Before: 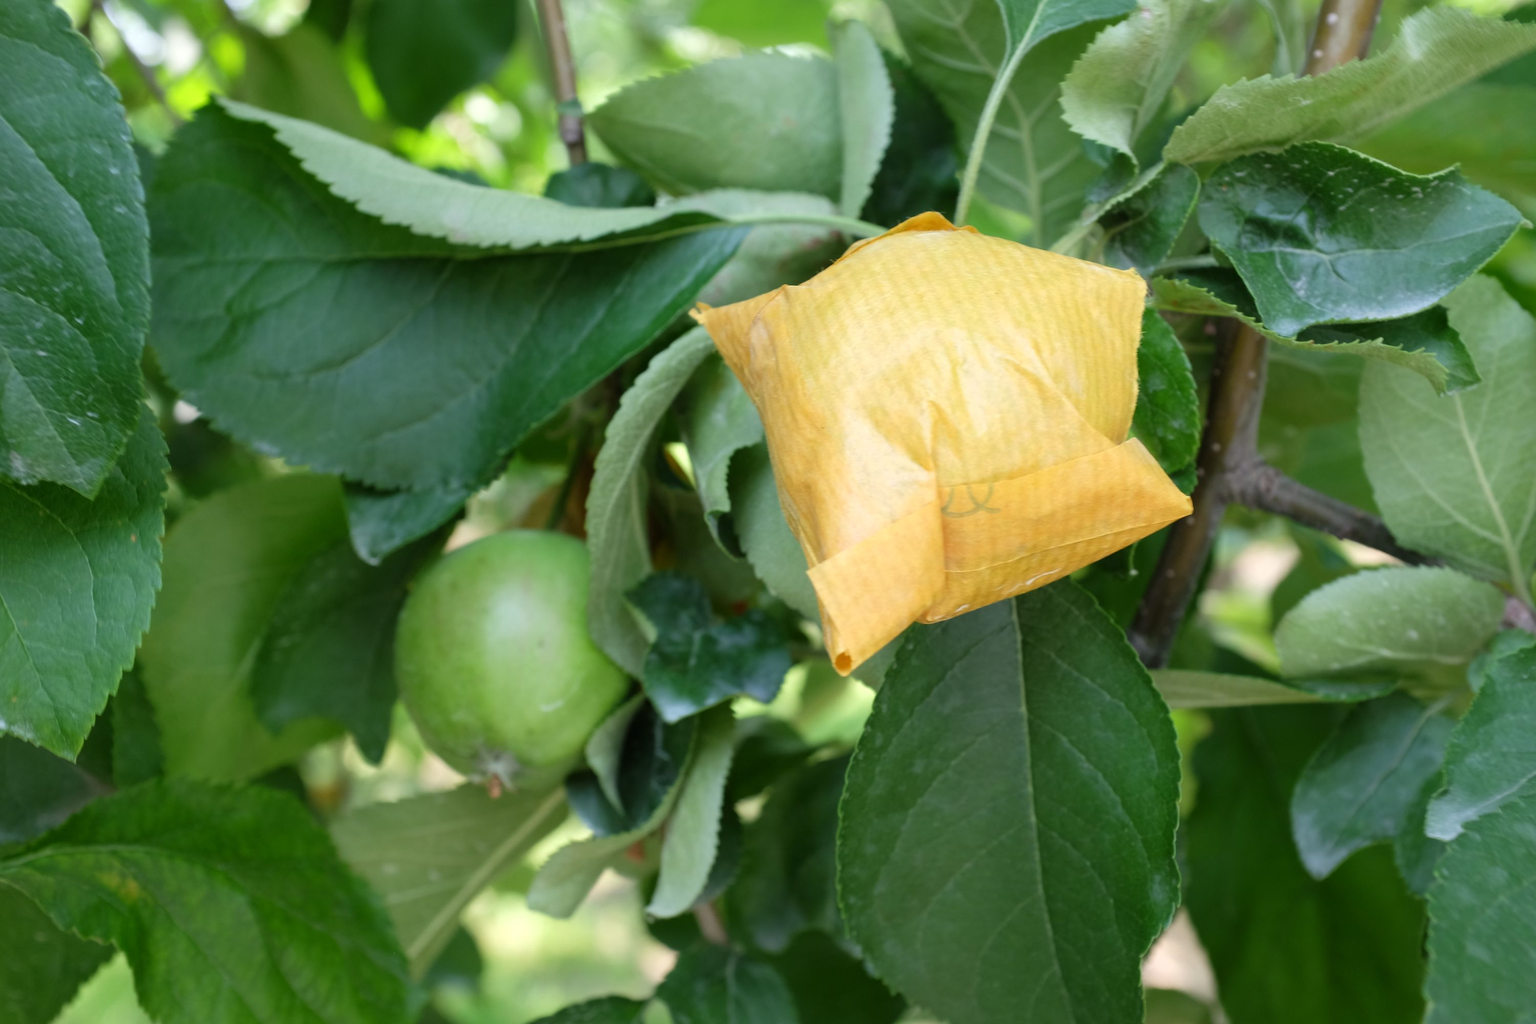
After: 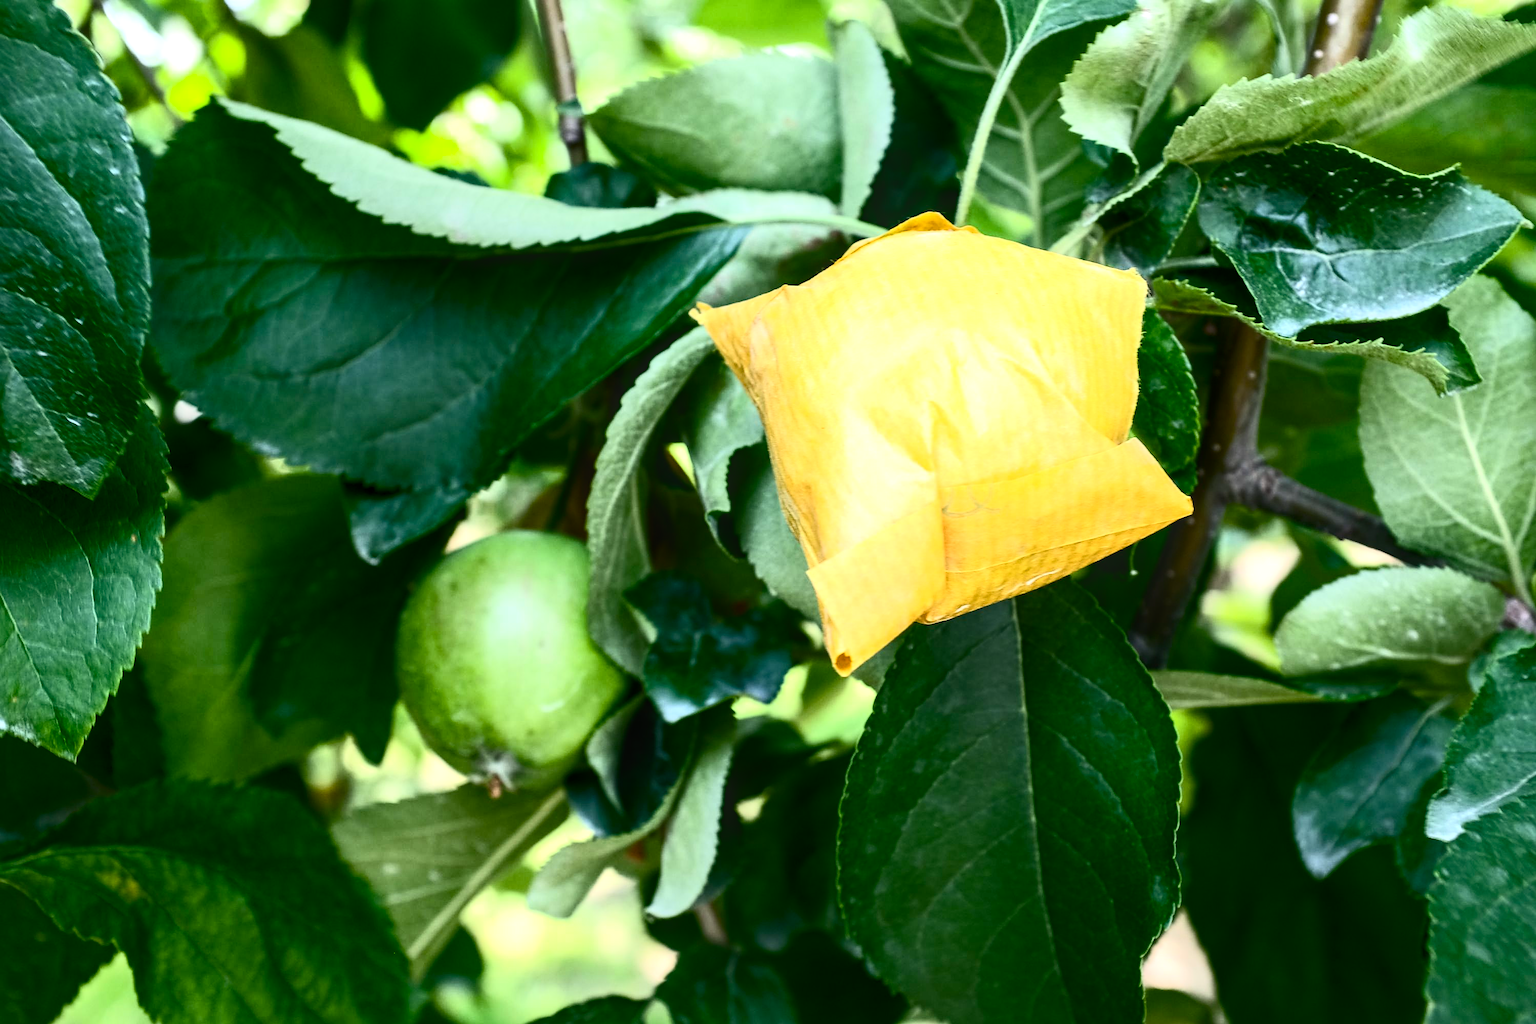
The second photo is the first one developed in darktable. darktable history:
local contrast: on, module defaults
color balance rgb: power › chroma 0.48%, power › hue 215.21°, linear chroma grading › global chroma 8.71%, perceptual saturation grading › global saturation 25.144%, perceptual saturation grading › highlights -28.374%, perceptual saturation grading › shadows 34.458%, perceptual brilliance grading › highlights 14.467%, perceptual brilliance grading › mid-tones -6.317%, perceptual brilliance grading › shadows -26.29%, contrast 14.86%
sharpen: on, module defaults
contrast brightness saturation: contrast 0.394, brightness 0.109
